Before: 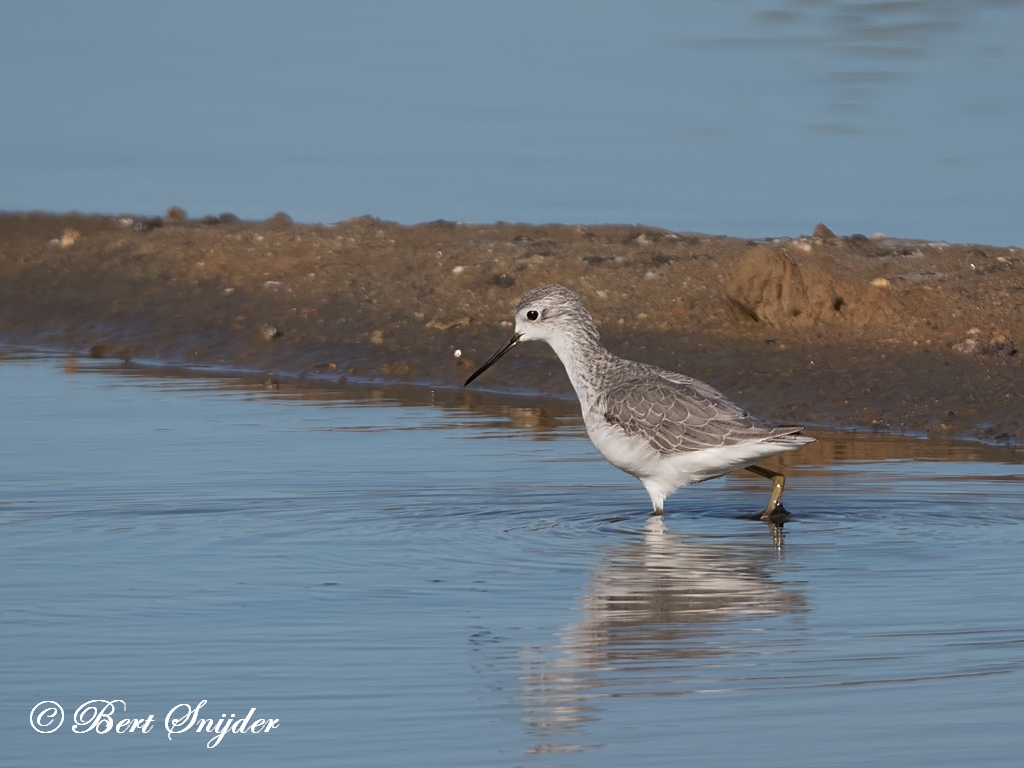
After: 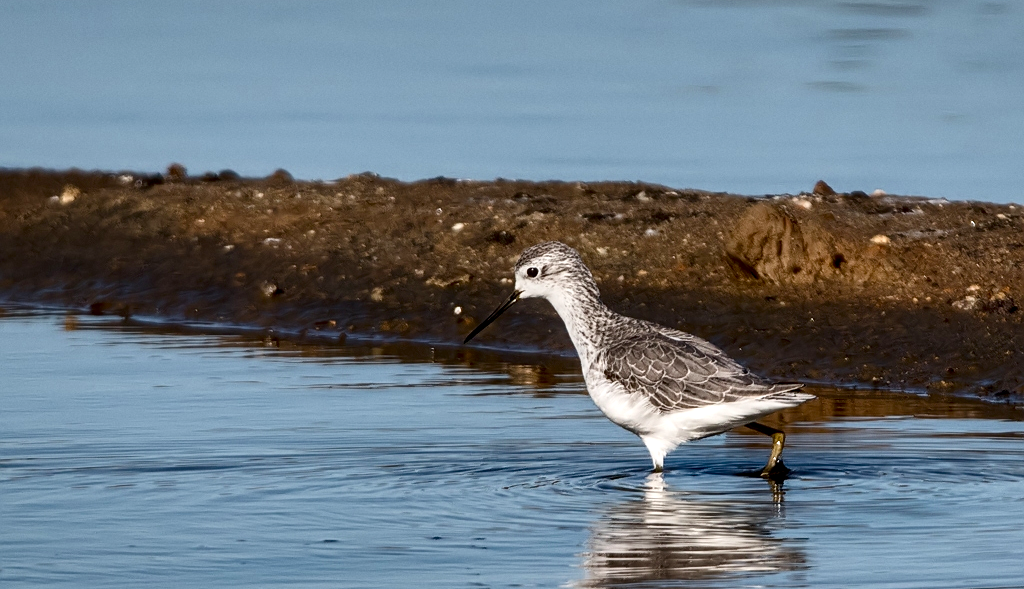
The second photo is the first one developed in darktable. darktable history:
color balance rgb: perceptual saturation grading › global saturation 20%, perceptual saturation grading › highlights -25%, perceptual saturation grading › shadows 50%
crop: top 5.667%, bottom 17.637%
shadows and highlights: radius 100.41, shadows 50.55, highlights -64.36, highlights color adjustment 49.82%, soften with gaussian
local contrast: highlights 60%, shadows 60%, detail 160%
contrast brightness saturation: contrast 0.28
